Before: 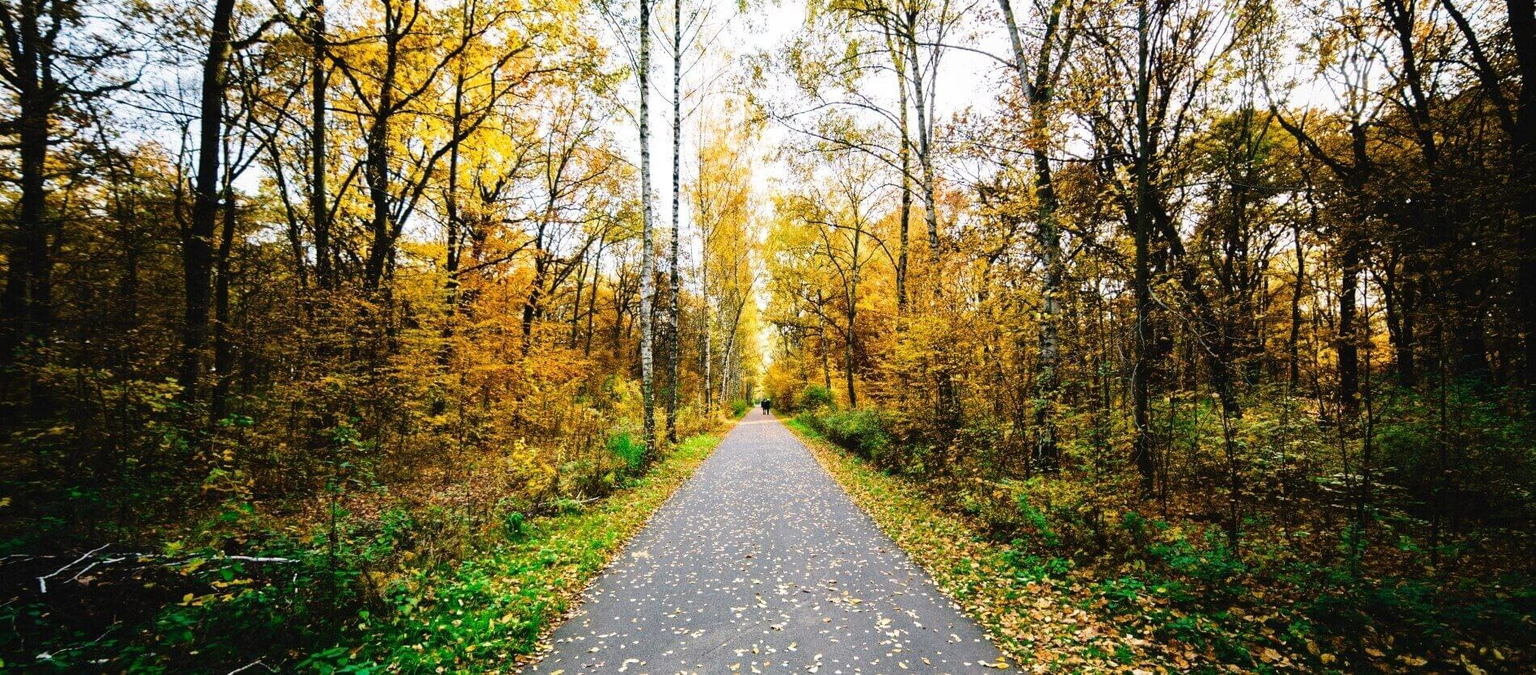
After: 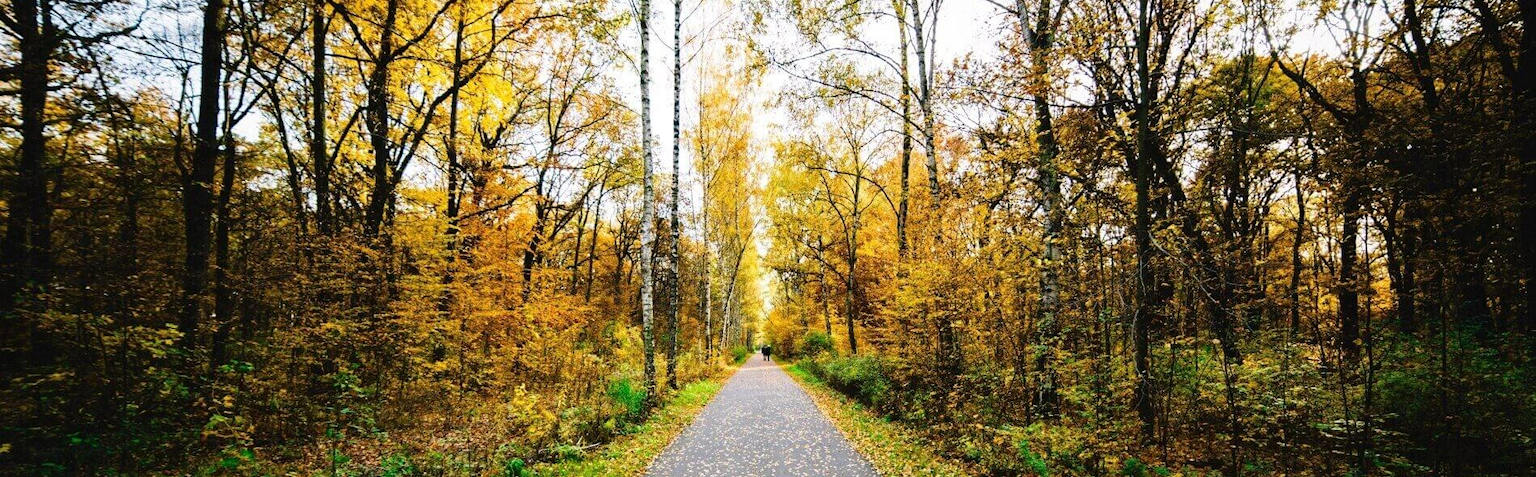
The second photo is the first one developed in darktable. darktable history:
crop and rotate: top 8.141%, bottom 21.173%
